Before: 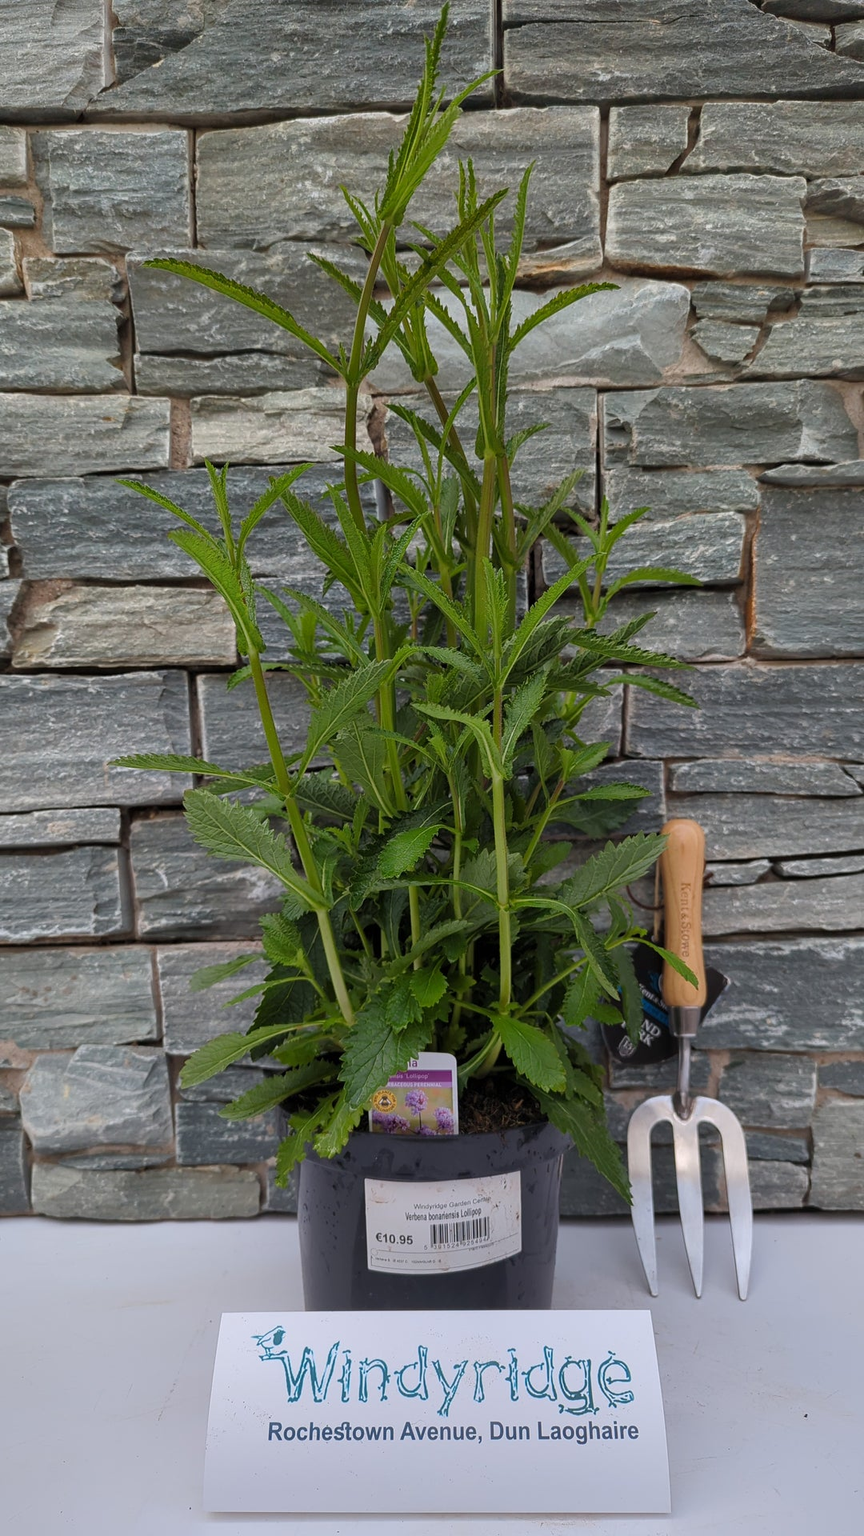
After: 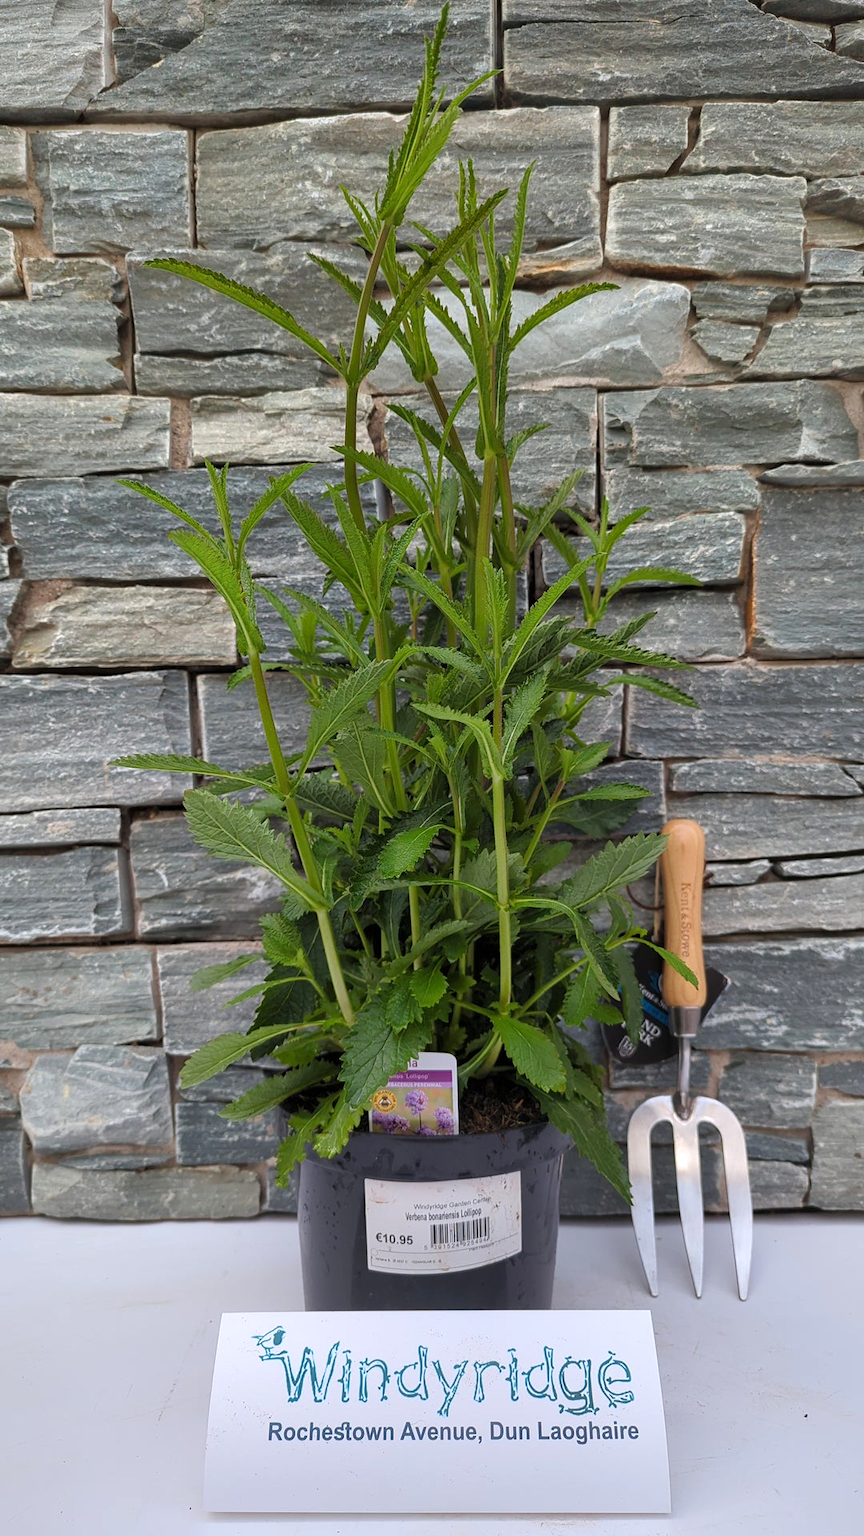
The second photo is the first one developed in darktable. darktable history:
exposure: exposure 0.371 EV, compensate highlight preservation false
